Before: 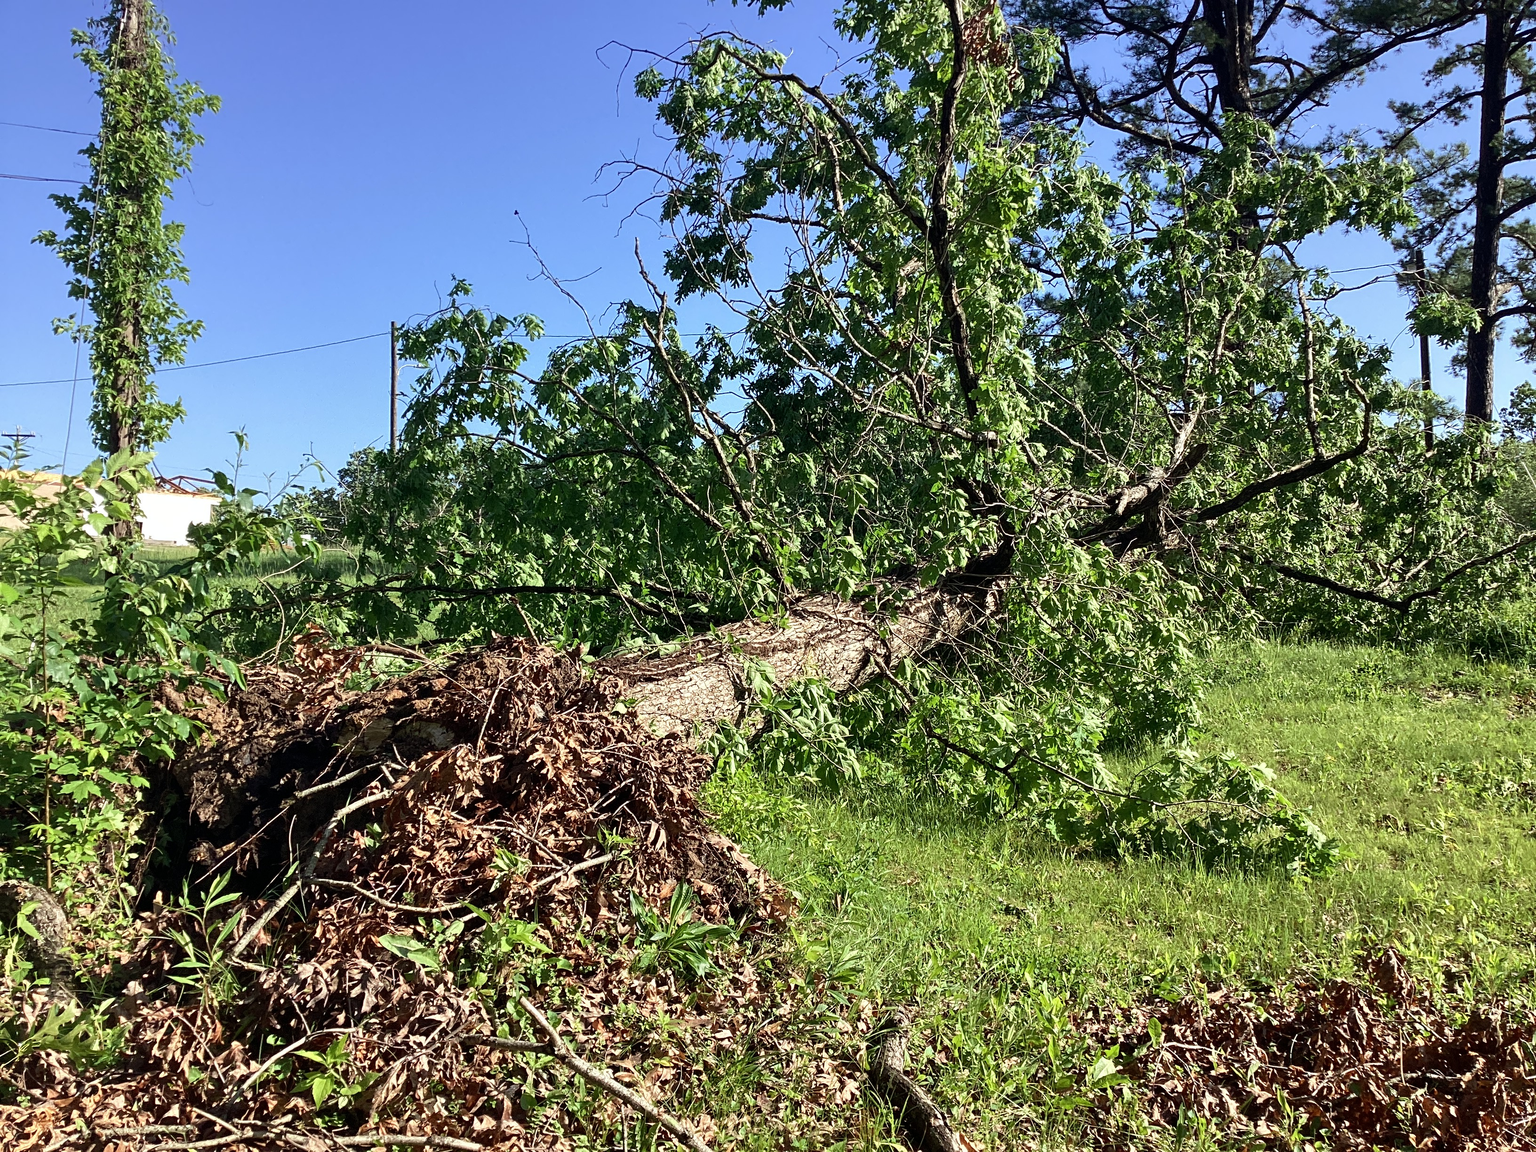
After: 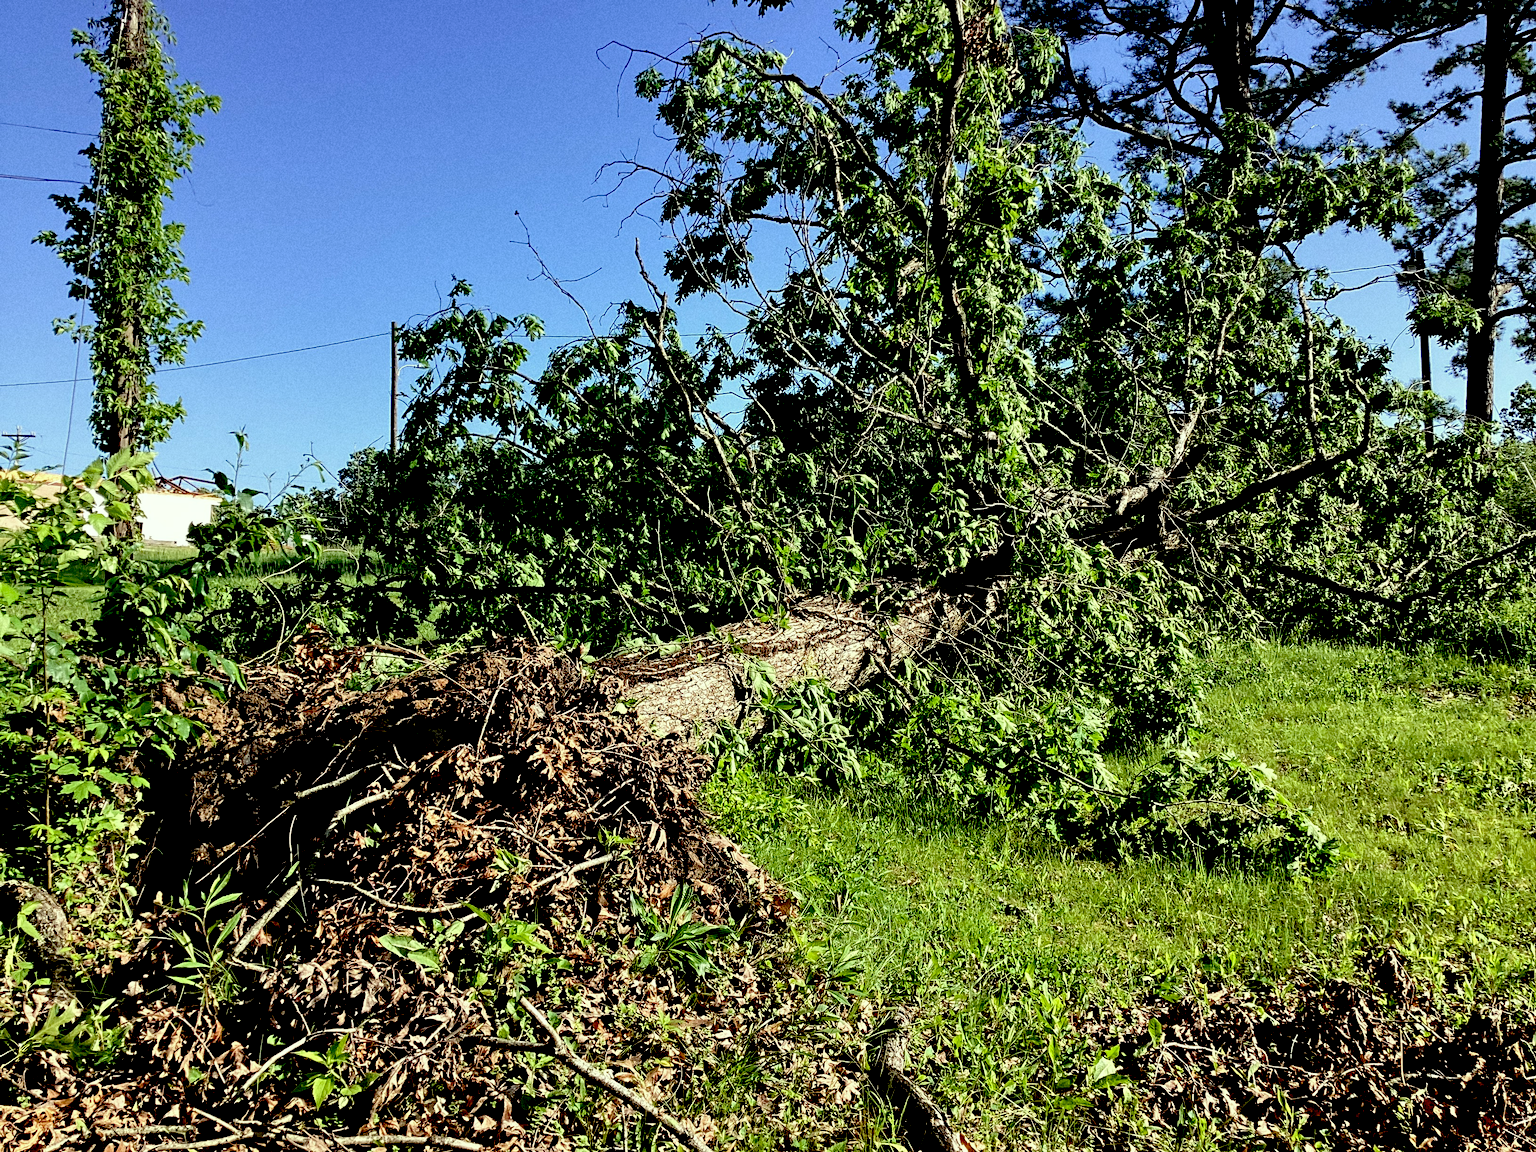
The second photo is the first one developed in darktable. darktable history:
grain: on, module defaults
color correction: highlights a* -4.73, highlights b* 5.06, saturation 0.97
exposure: black level correction 0.056, compensate highlight preservation false
